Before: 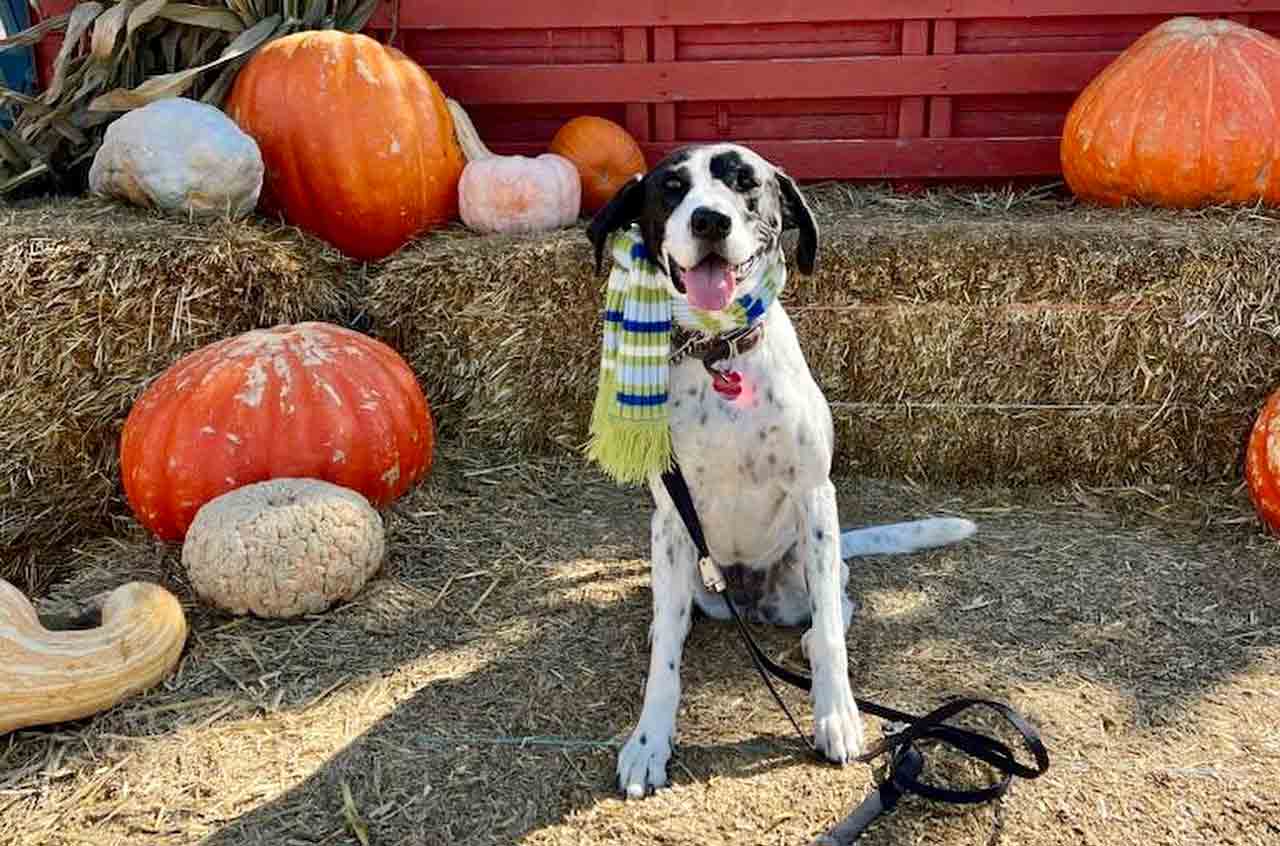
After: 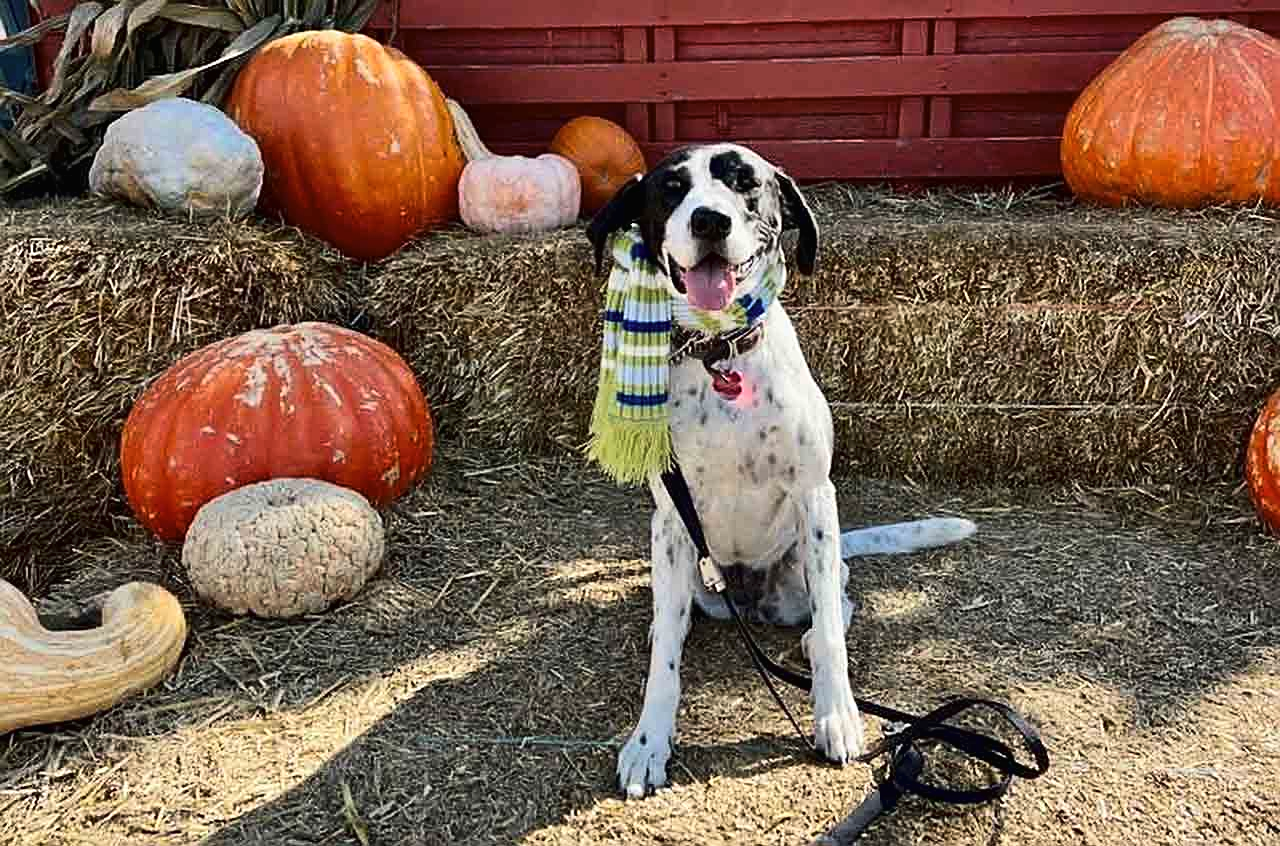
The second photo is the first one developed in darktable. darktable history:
sharpen: on, module defaults
tone curve: curves: ch0 [(0.016, 0.011) (0.204, 0.146) (0.515, 0.476) (0.78, 0.795) (1, 0.981)], color space Lab, linked channels, preserve colors none
